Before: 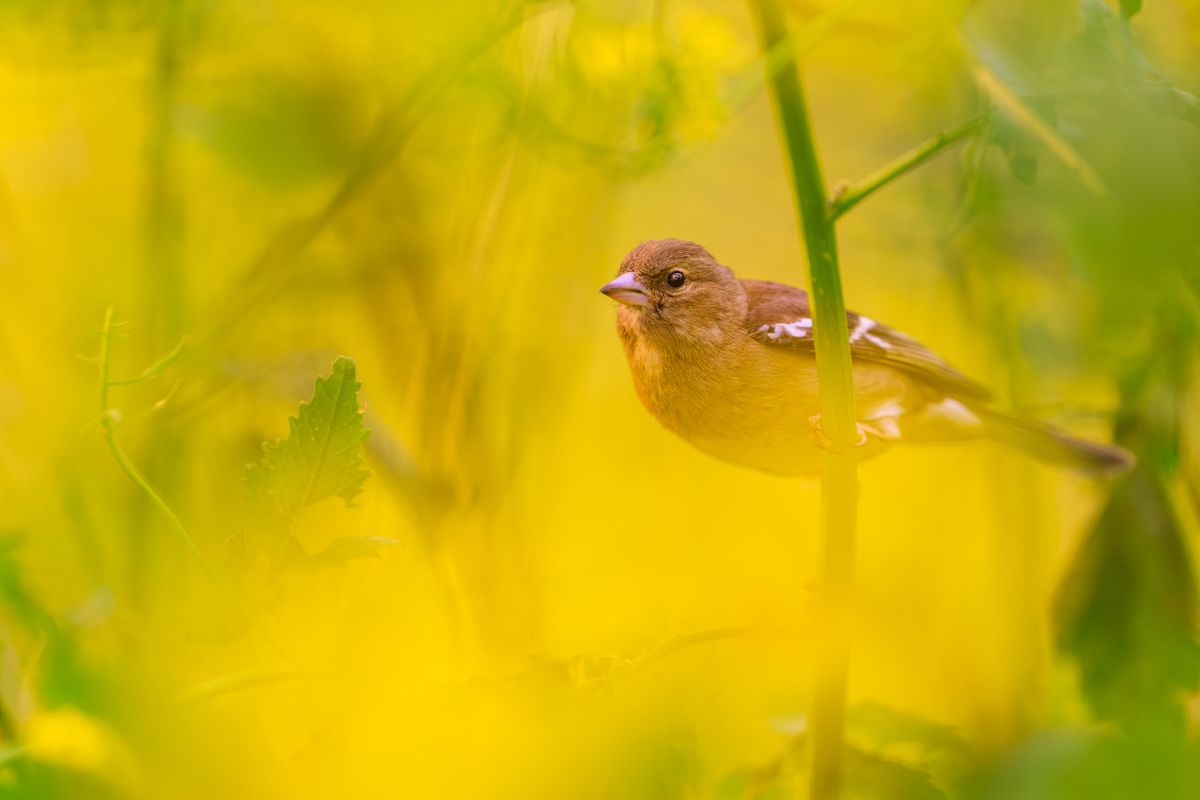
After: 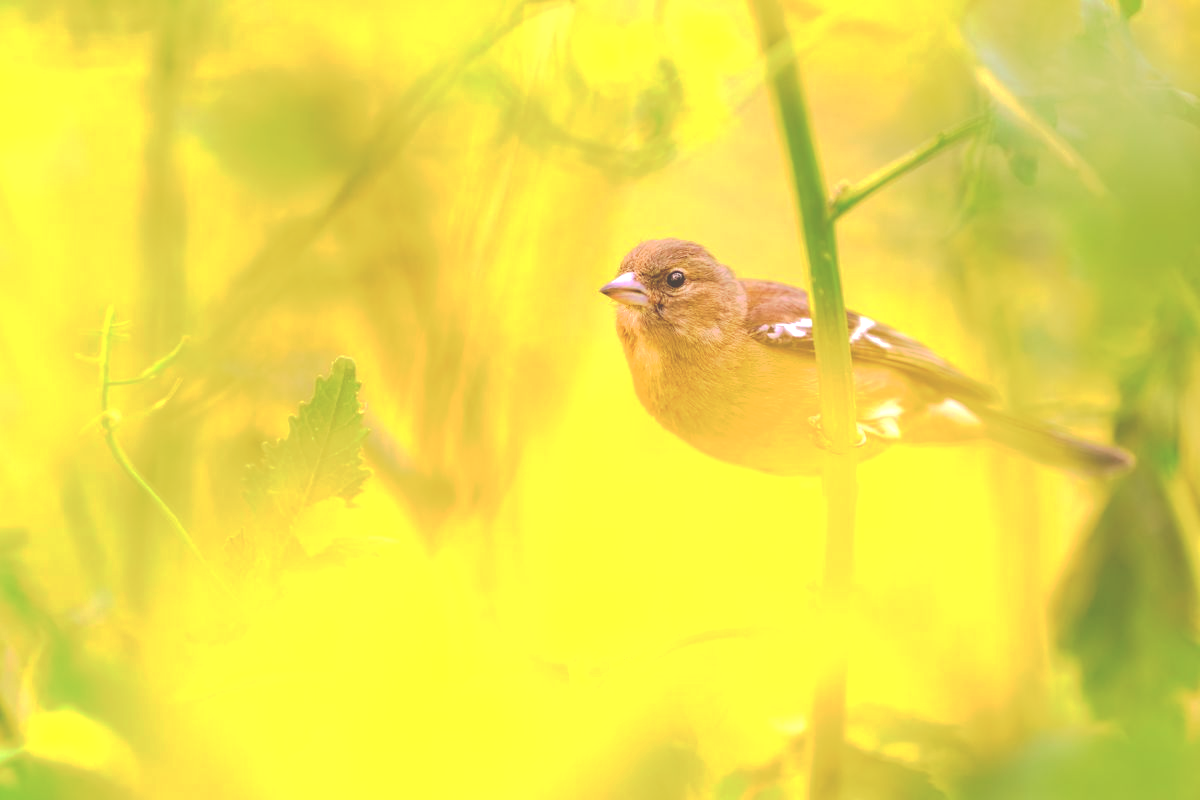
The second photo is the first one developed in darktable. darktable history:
exposure: black level correction 0, exposure 0.9 EV, compensate highlight preservation false
tone curve: curves: ch0 [(0, 0) (0.003, 0.264) (0.011, 0.264) (0.025, 0.265) (0.044, 0.269) (0.069, 0.273) (0.1, 0.28) (0.136, 0.292) (0.177, 0.309) (0.224, 0.336) (0.277, 0.371) (0.335, 0.412) (0.399, 0.469) (0.468, 0.533) (0.543, 0.595) (0.623, 0.66) (0.709, 0.73) (0.801, 0.8) (0.898, 0.854) (1, 1)], preserve colors none
